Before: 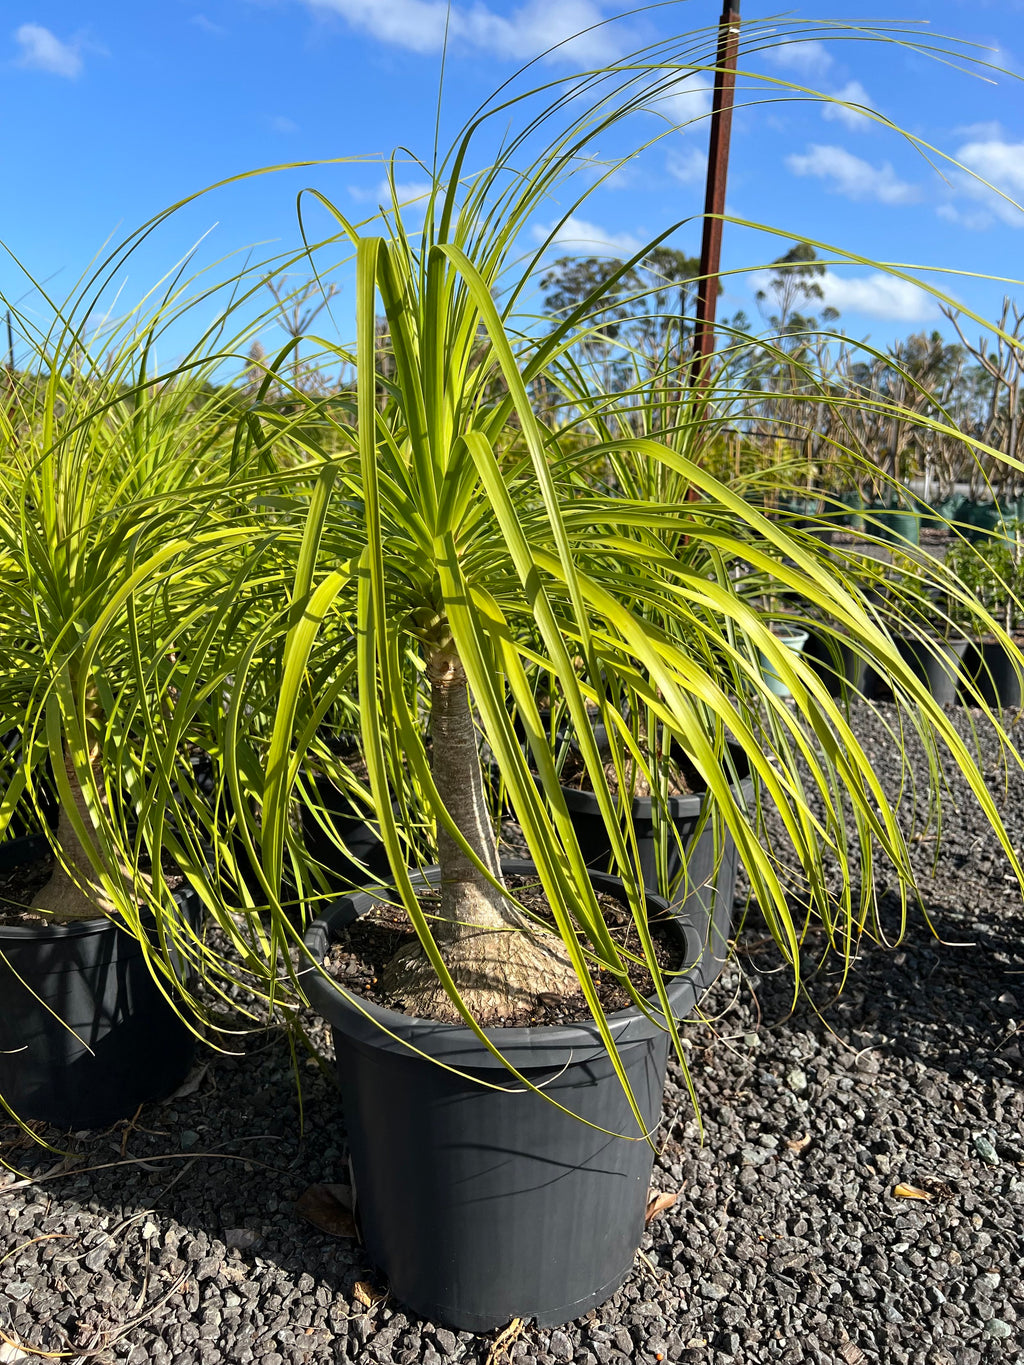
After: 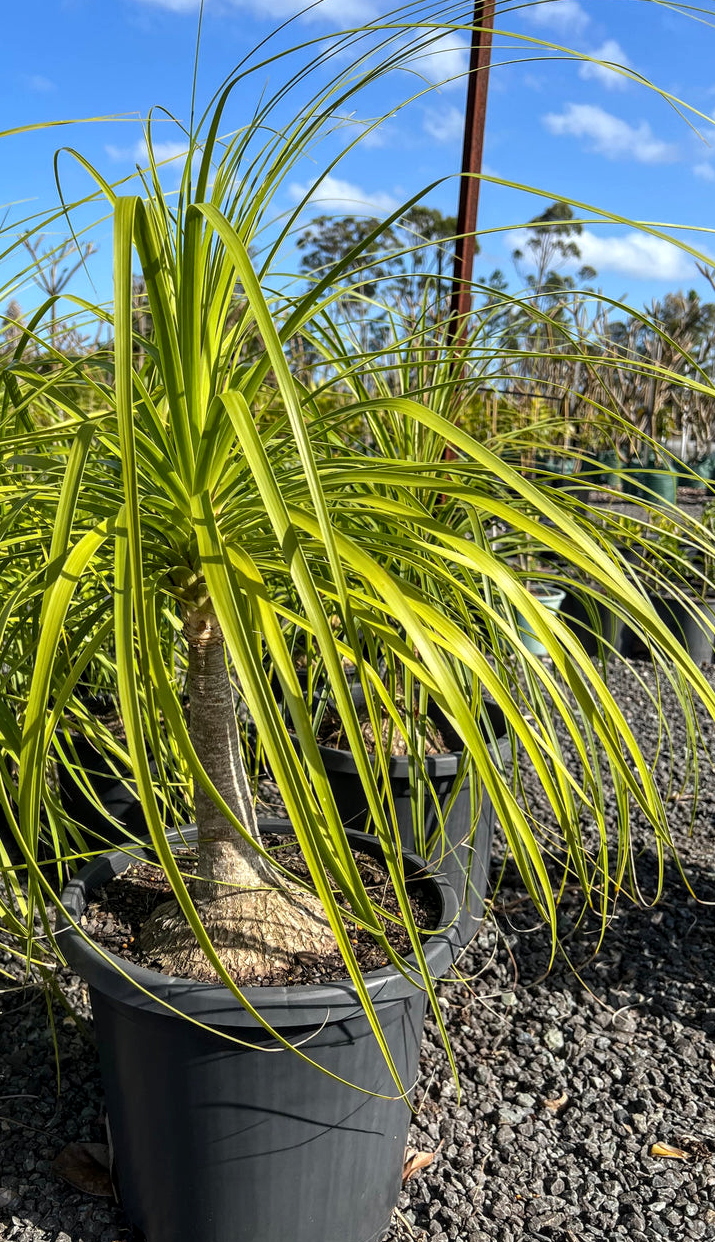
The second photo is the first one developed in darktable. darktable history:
crop and rotate: left 23.789%, top 3.006%, right 6.291%, bottom 5.994%
local contrast: on, module defaults
